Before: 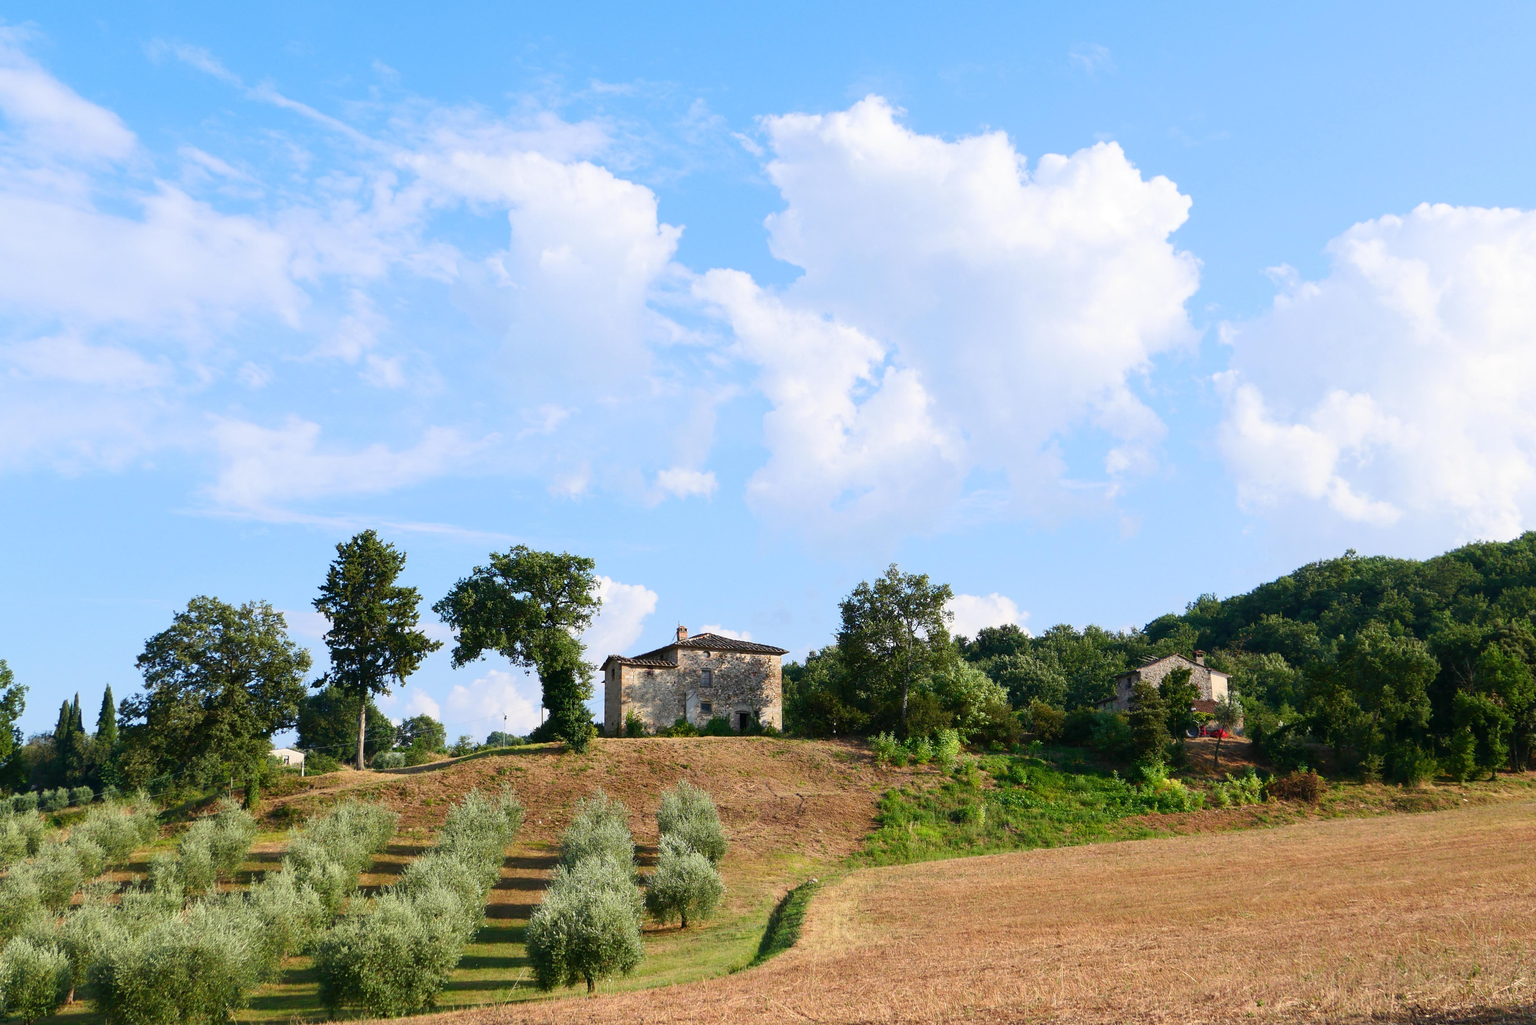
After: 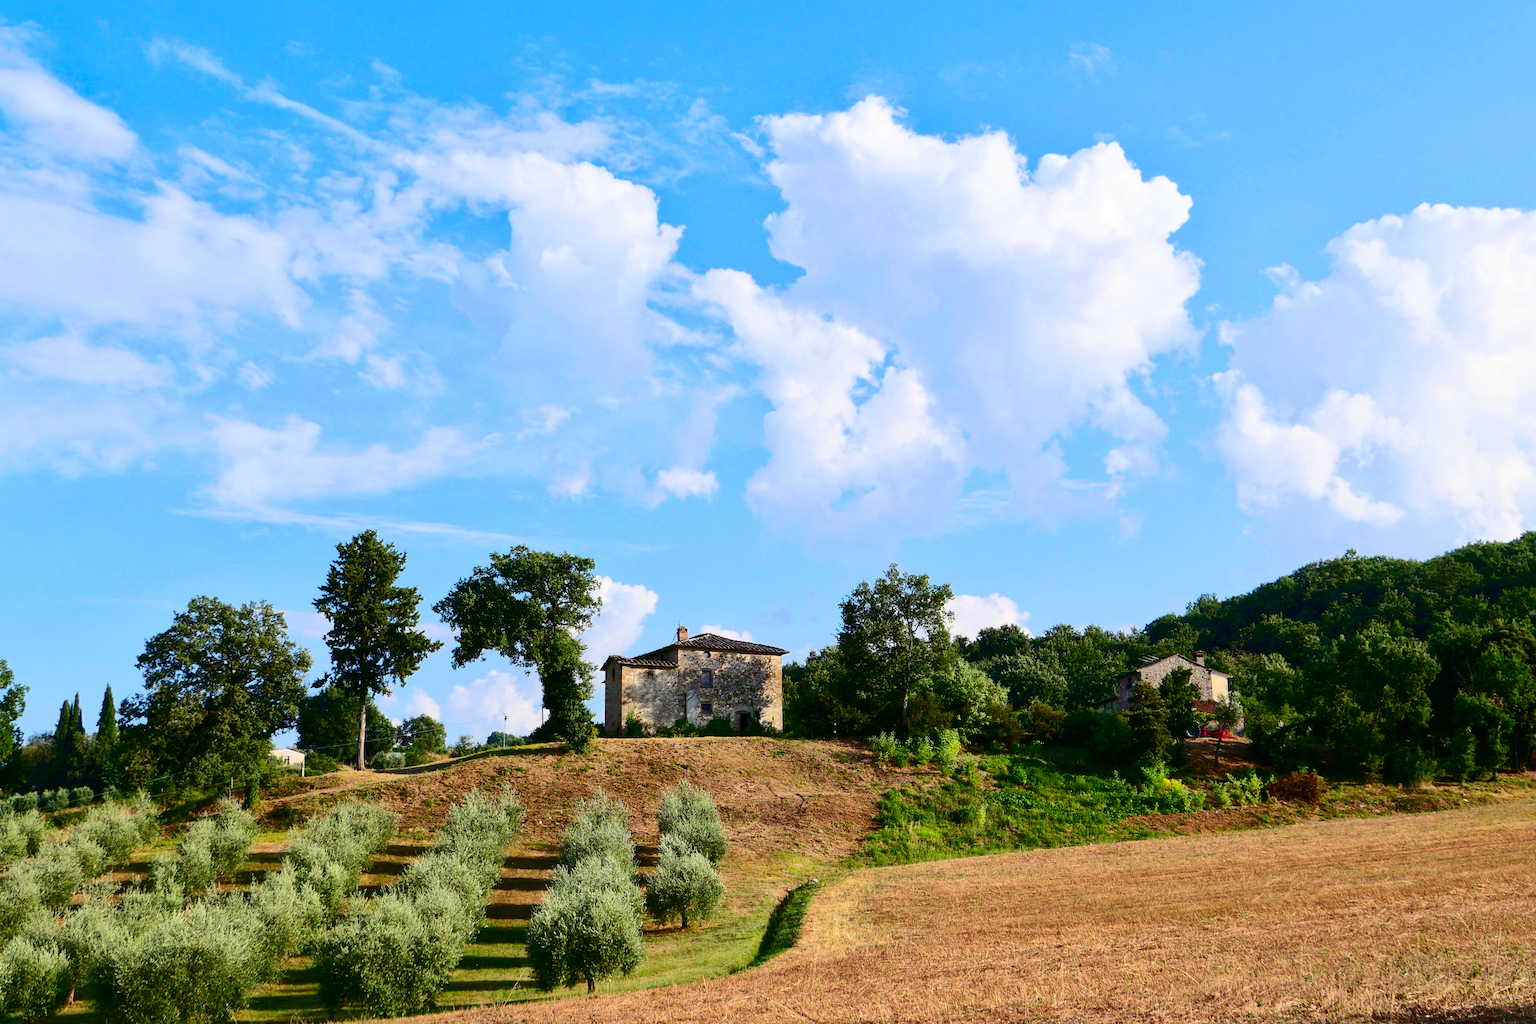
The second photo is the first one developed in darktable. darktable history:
shadows and highlights: shadows 39.64, highlights -59.68
contrast brightness saturation: contrast 0.303, brightness -0.082, saturation 0.169
